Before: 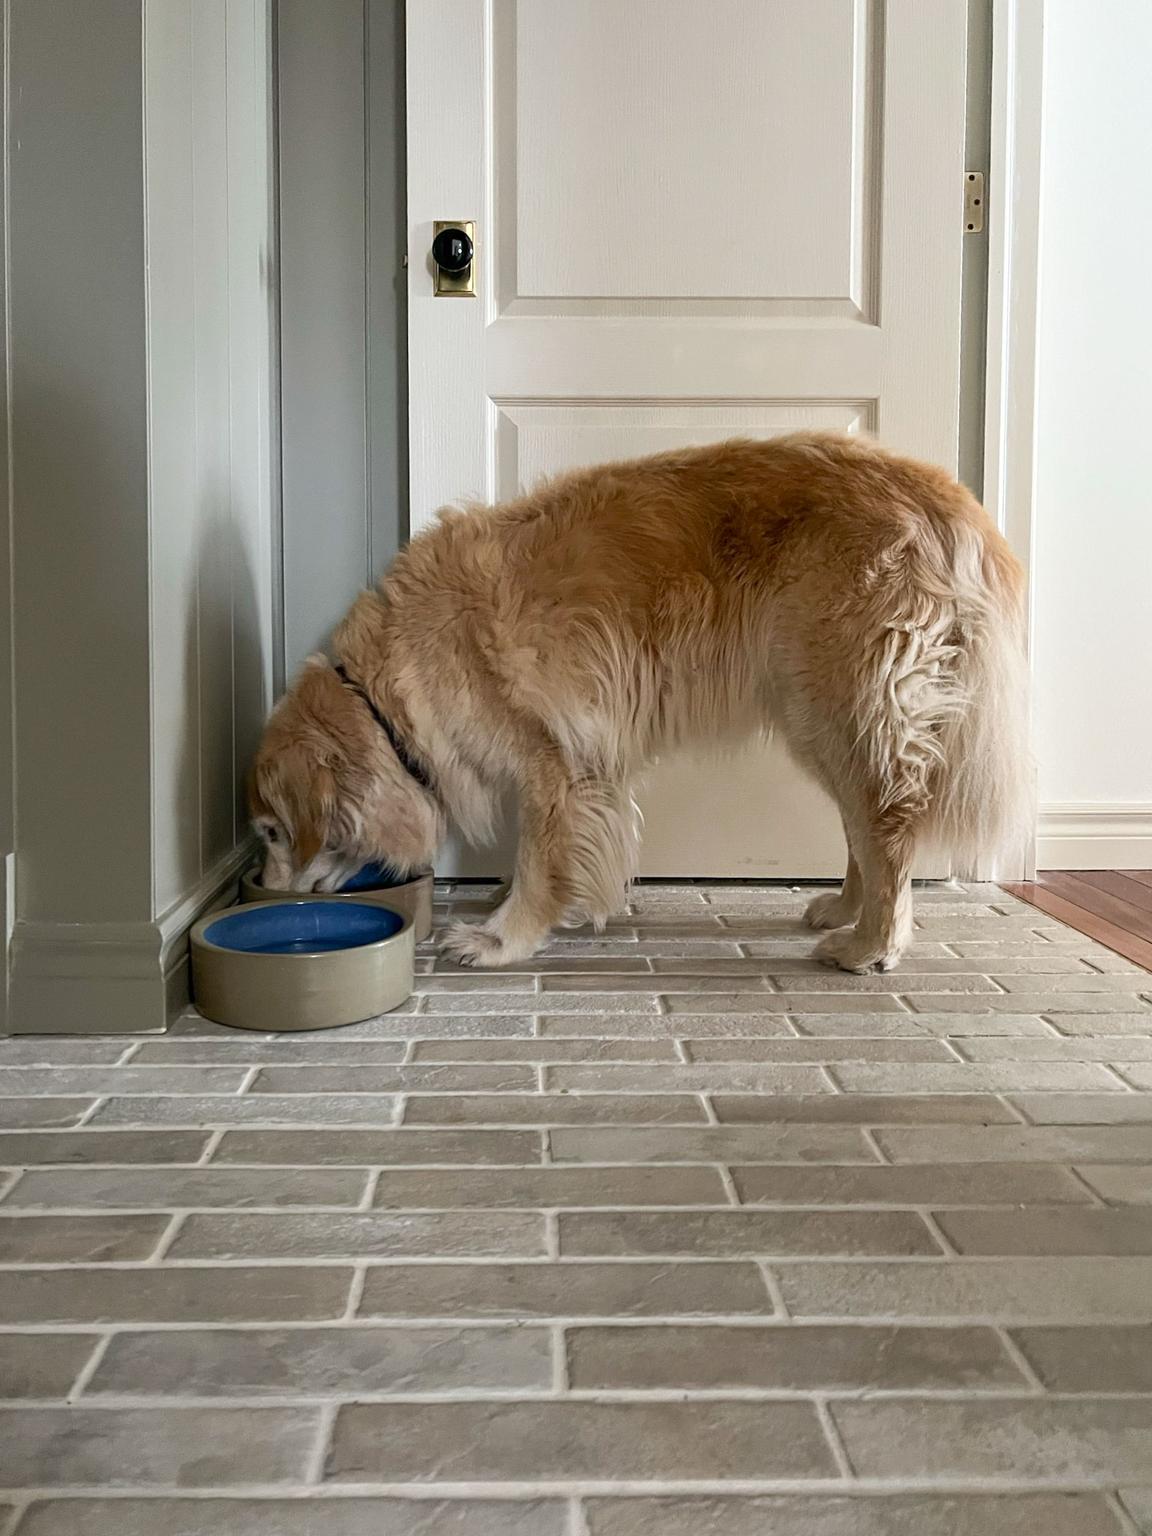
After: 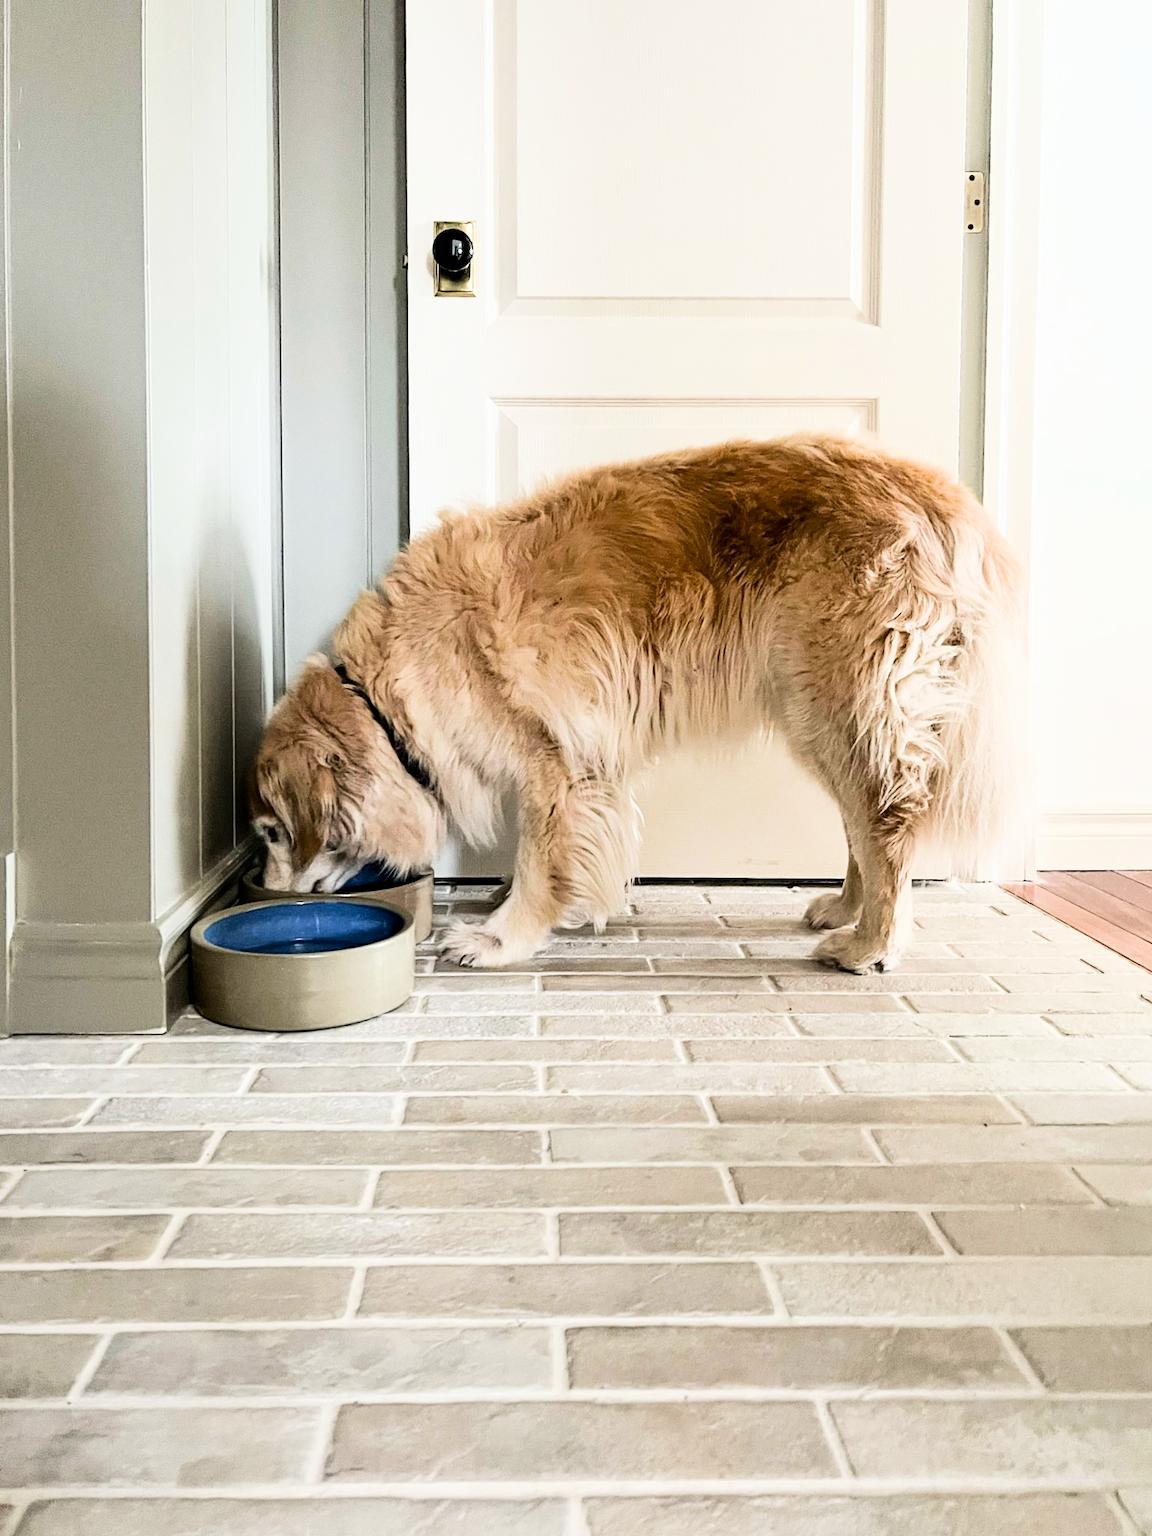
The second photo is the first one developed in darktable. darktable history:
filmic rgb: black relative exposure -7.5 EV, white relative exposure 5 EV, hardness 3.31, contrast 1.3, contrast in shadows safe
tone equalizer: -8 EV -0.75 EV, -7 EV -0.7 EV, -6 EV -0.6 EV, -5 EV -0.4 EV, -3 EV 0.4 EV, -2 EV 0.6 EV, -1 EV 0.7 EV, +0 EV 0.75 EV, edges refinement/feathering 500, mask exposure compensation -1.57 EV, preserve details no
exposure: black level correction 0.001, exposure 1 EV, compensate highlight preservation false
